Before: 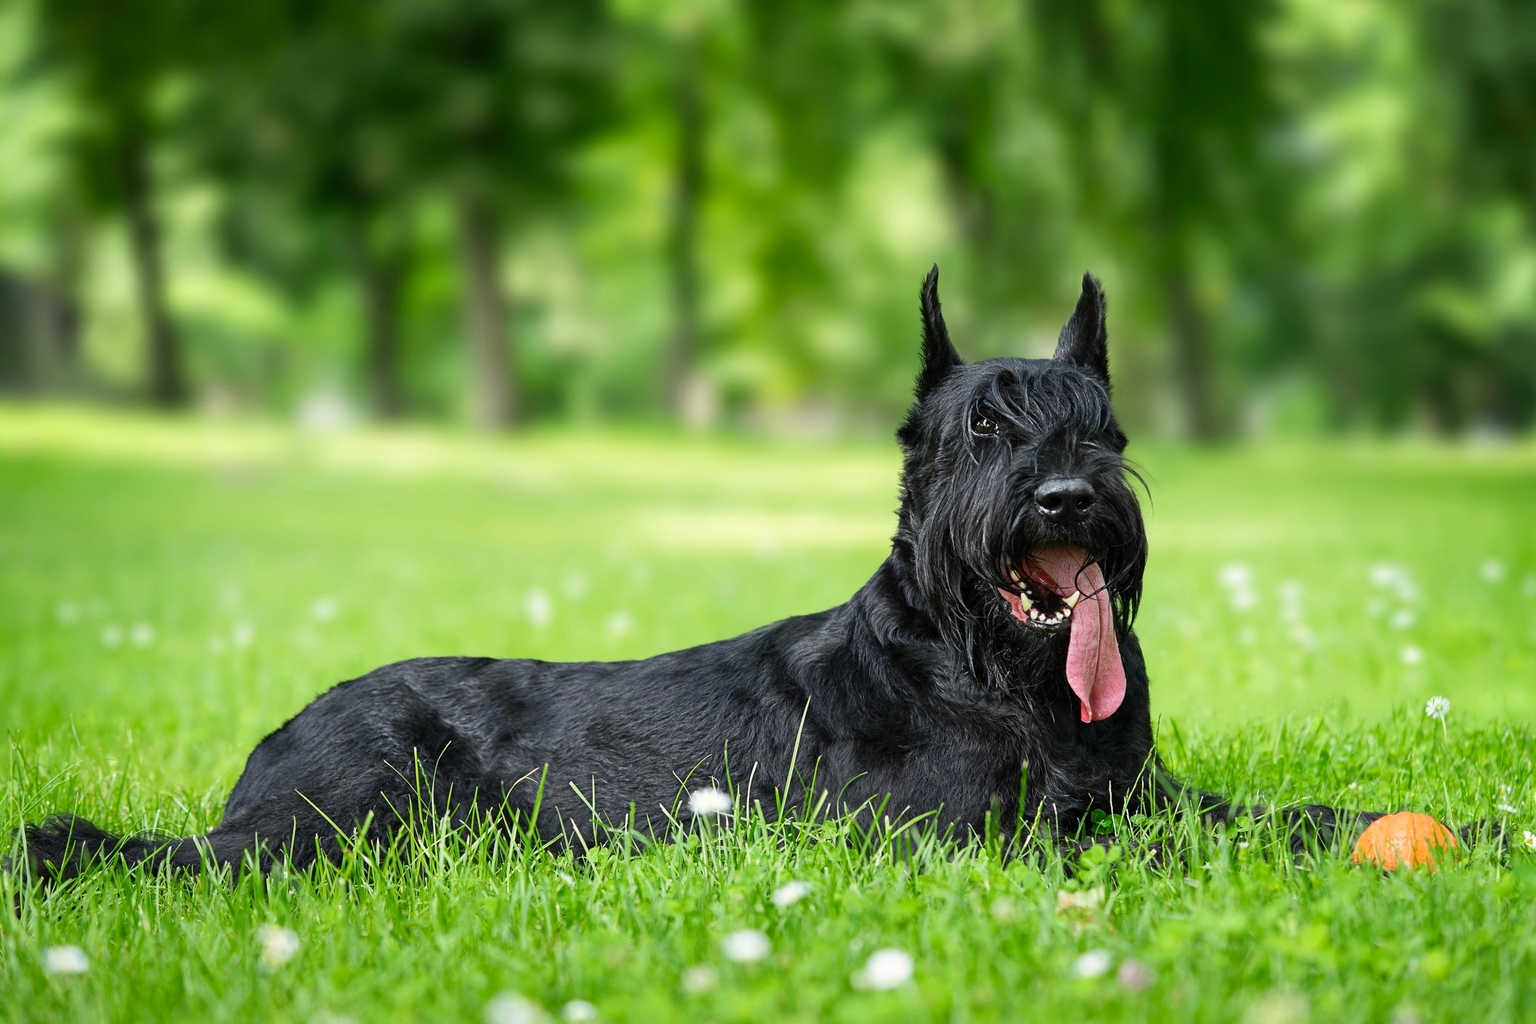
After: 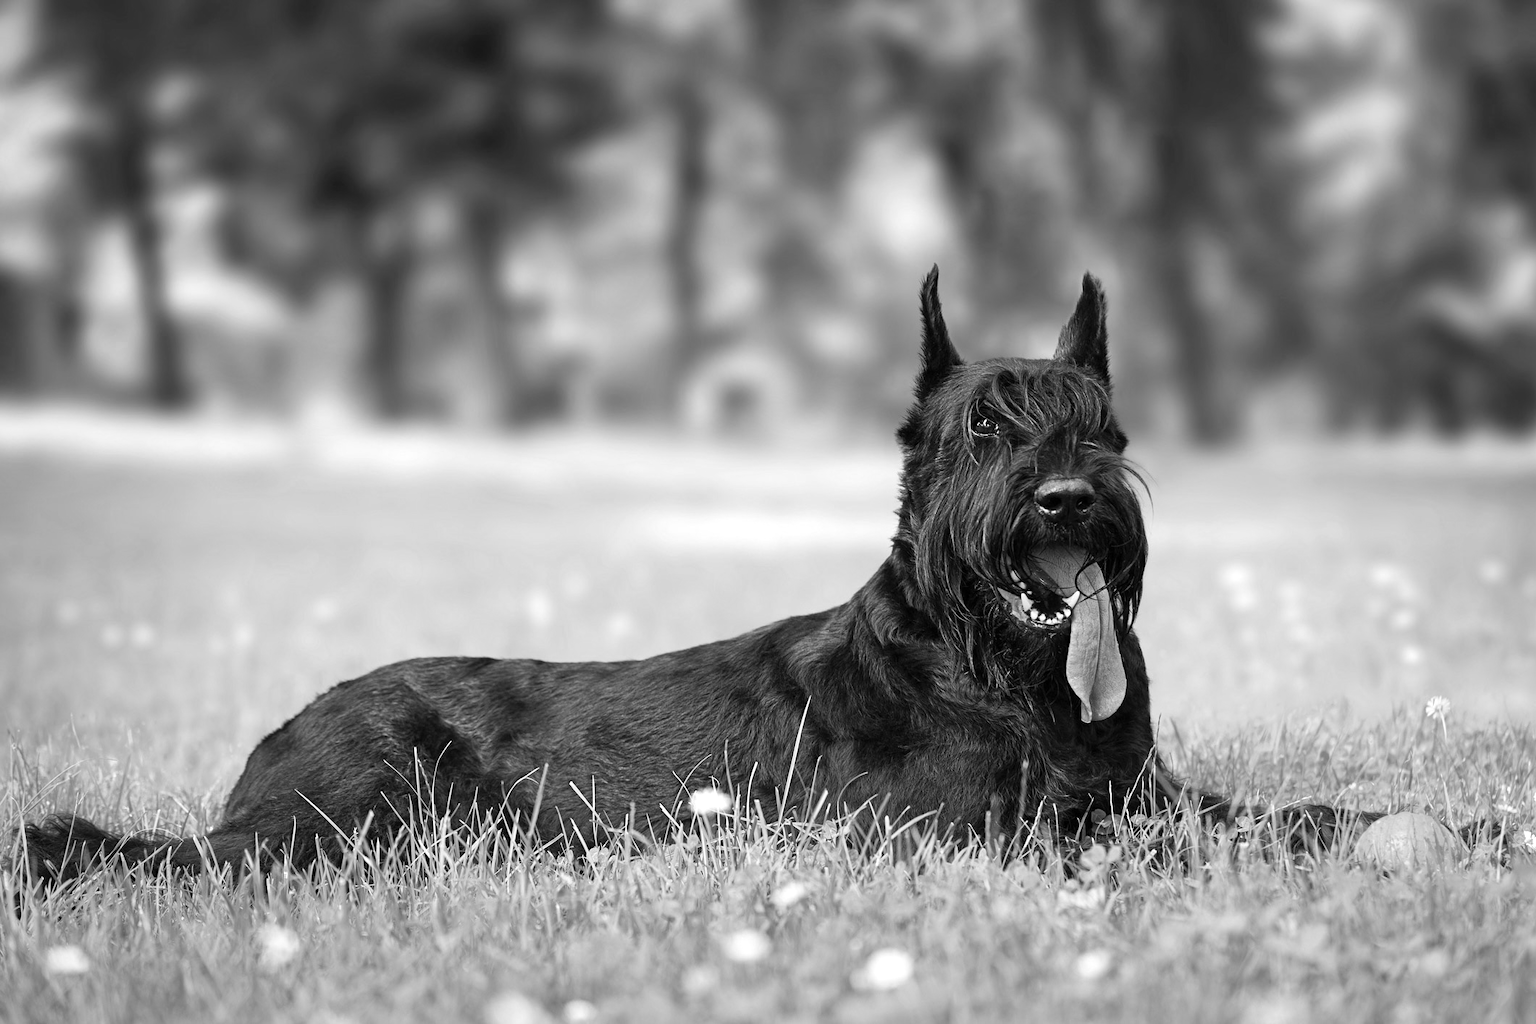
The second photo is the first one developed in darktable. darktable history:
tone equalizer: on, module defaults
monochrome: on, module defaults
exposure: exposure 0.207 EV, compensate highlight preservation false
